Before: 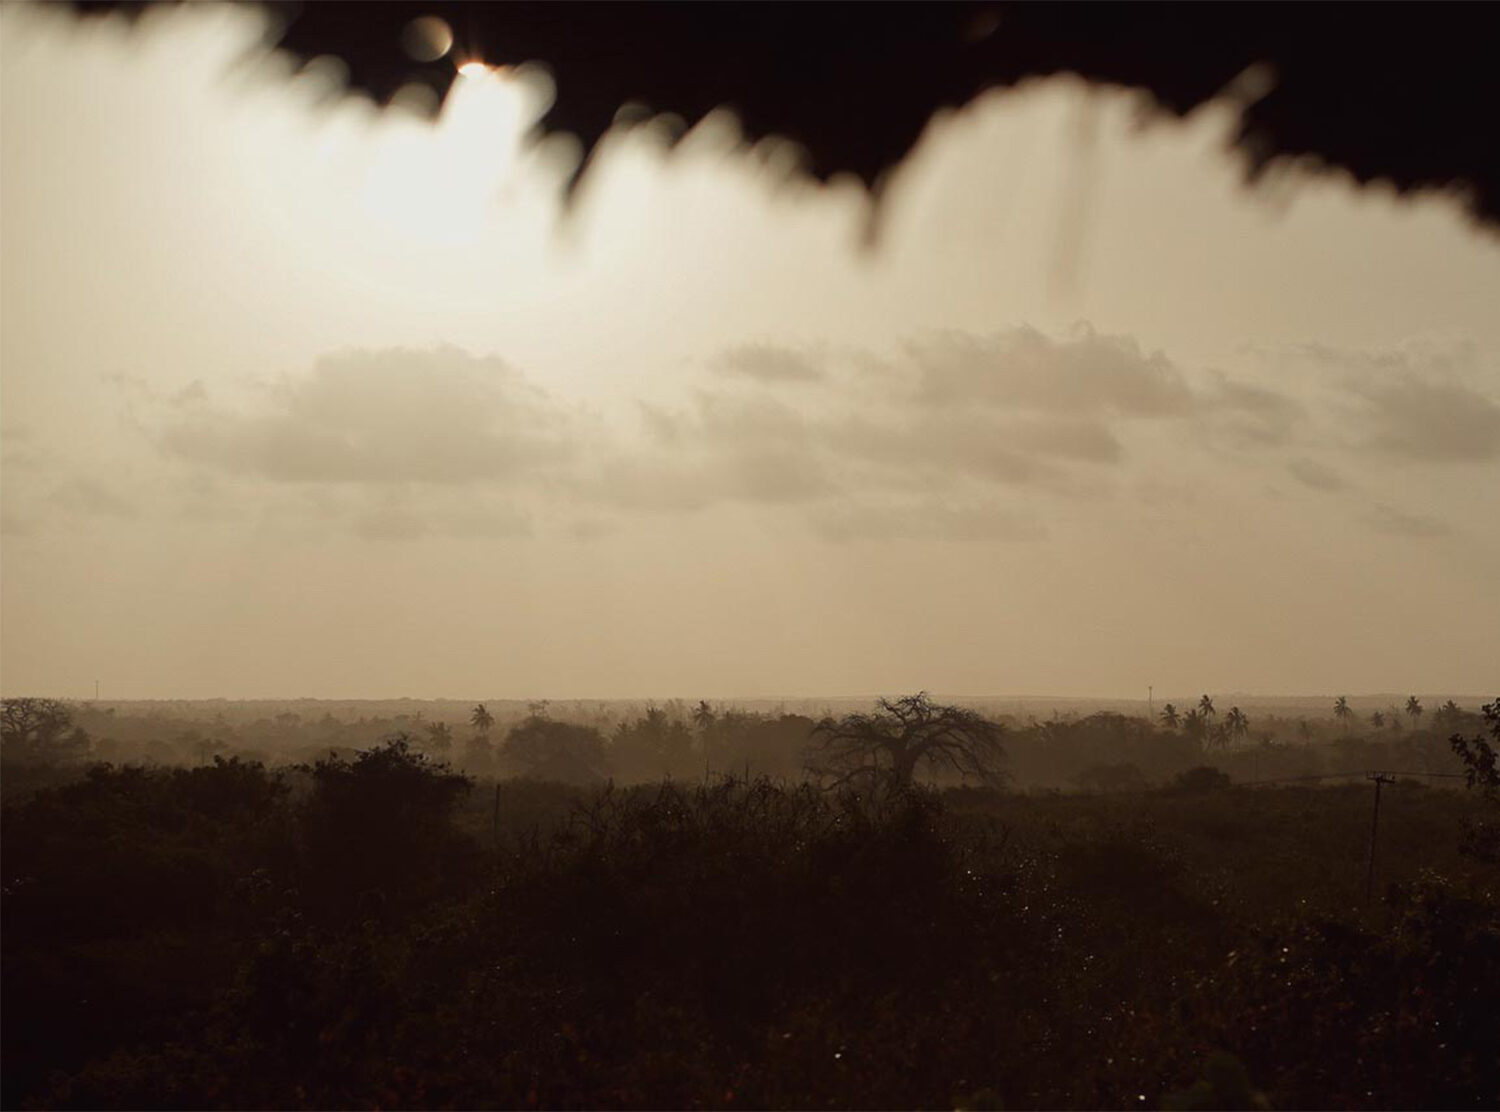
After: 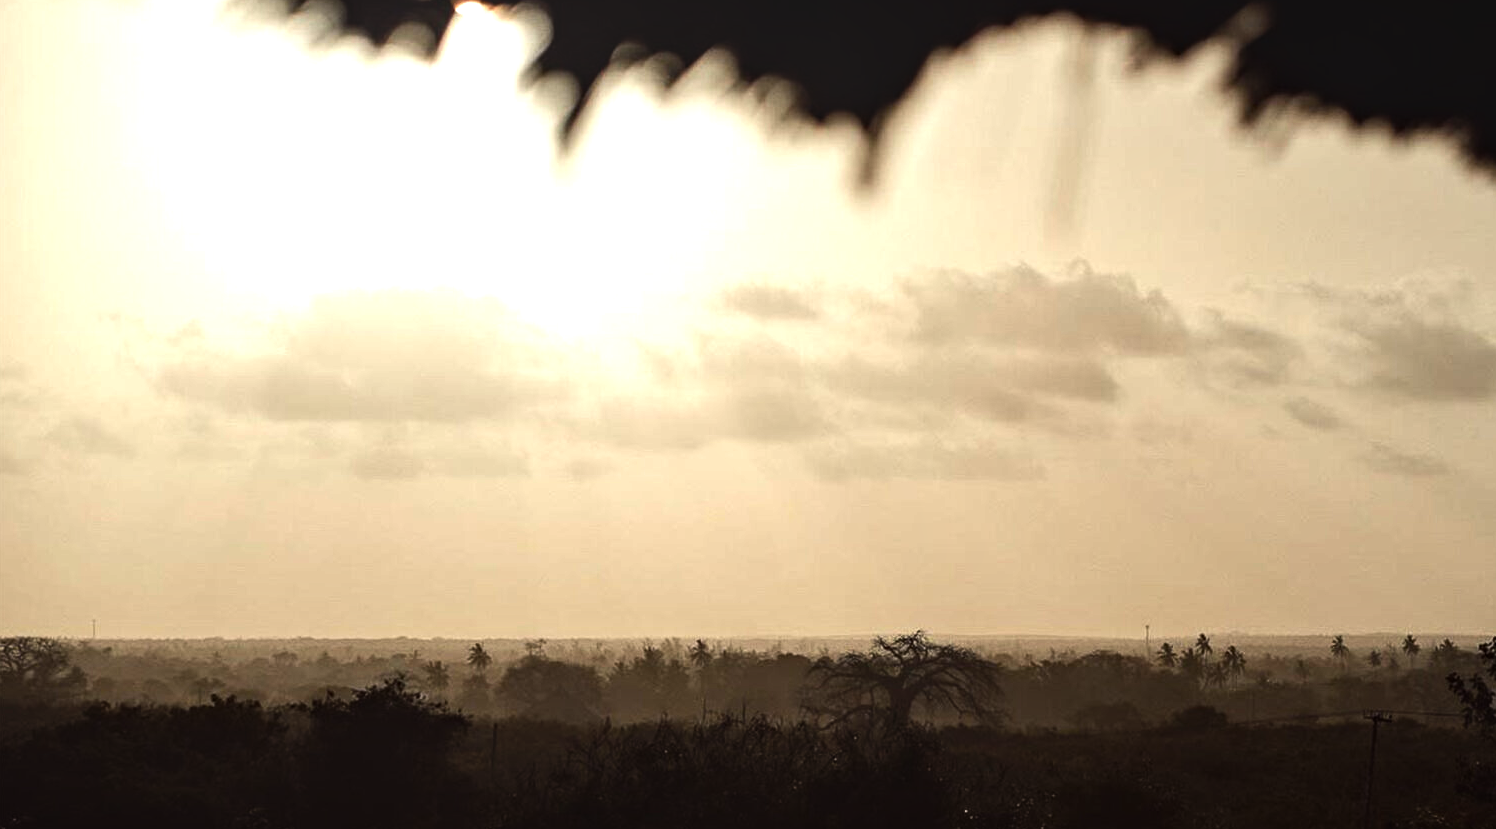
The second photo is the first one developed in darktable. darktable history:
crop: left 0.235%, top 5.54%, bottom 19.871%
local contrast: detail 130%
tone equalizer: -8 EV -1.07 EV, -7 EV -1.01 EV, -6 EV -0.866 EV, -5 EV -0.552 EV, -3 EV 0.552 EV, -2 EV 0.889 EV, -1 EV 0.988 EV, +0 EV 1.07 EV, edges refinement/feathering 500, mask exposure compensation -1.57 EV, preserve details no
